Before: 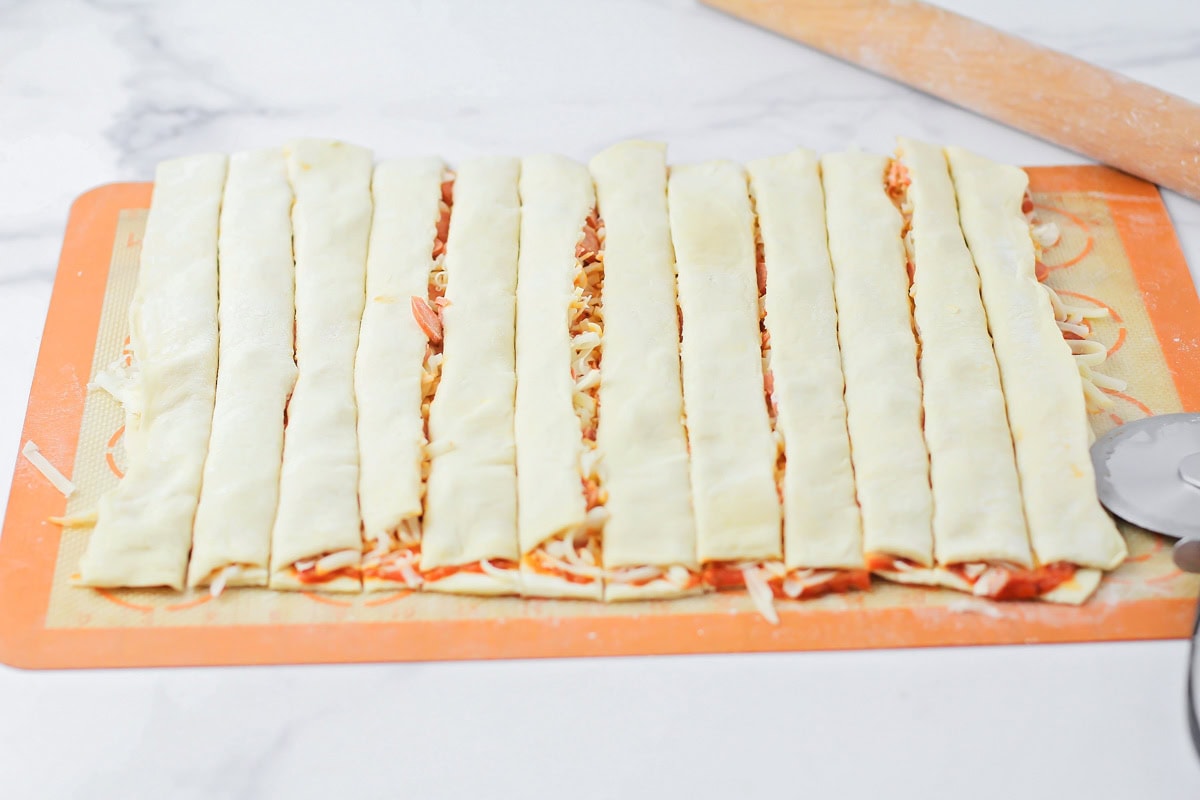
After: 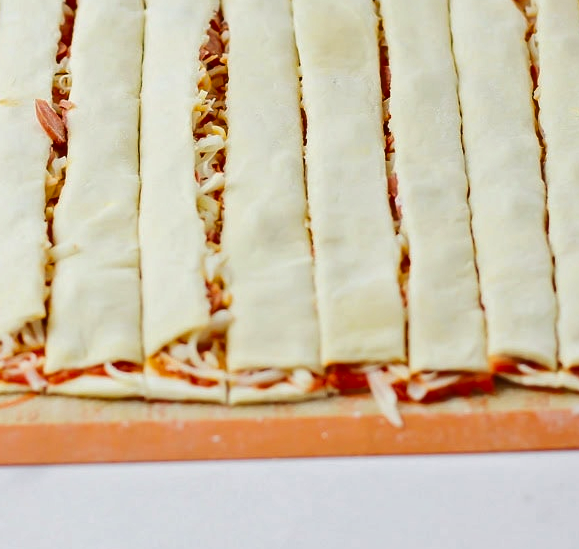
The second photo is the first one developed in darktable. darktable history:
crop: left 31.379%, top 24.658%, right 20.326%, bottom 6.628%
shadows and highlights: low approximation 0.01, soften with gaussian
